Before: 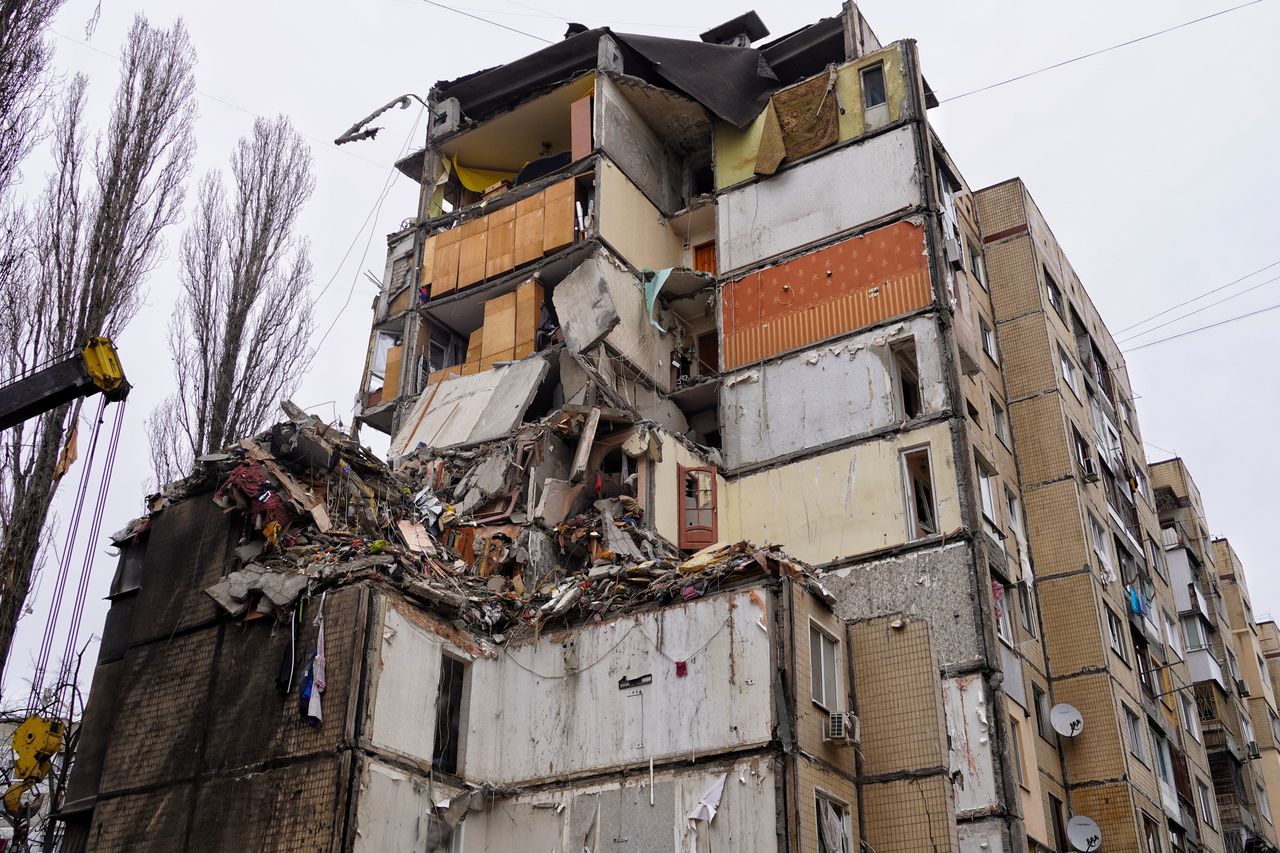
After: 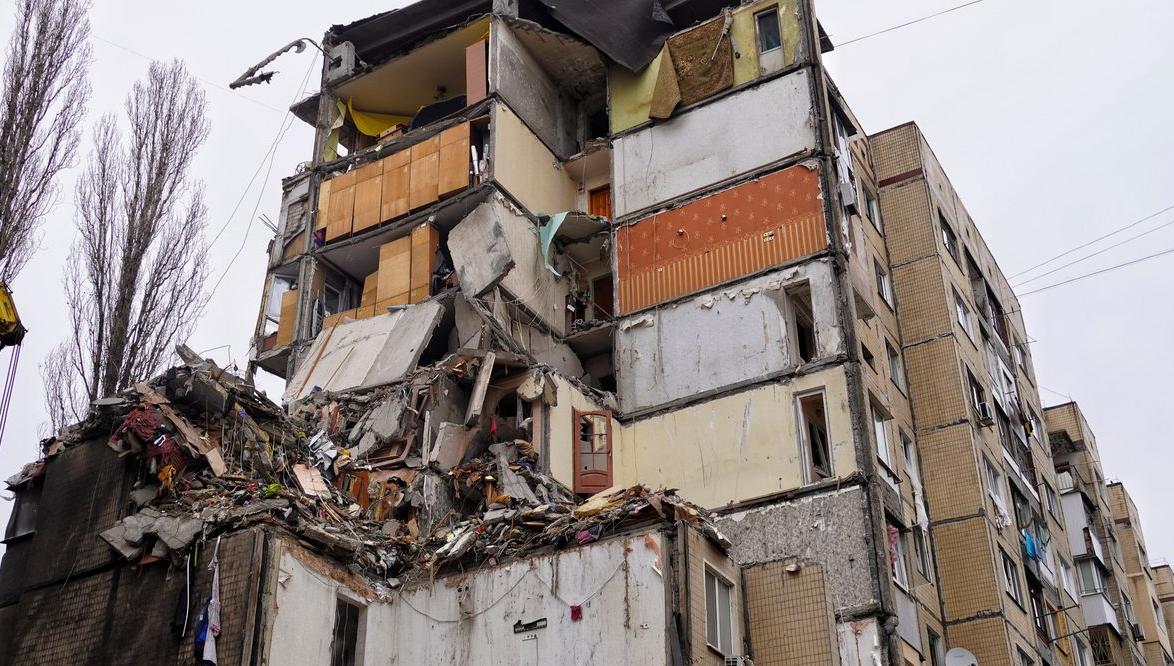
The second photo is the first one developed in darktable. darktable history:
crop: left 8.219%, top 6.613%, bottom 15.288%
